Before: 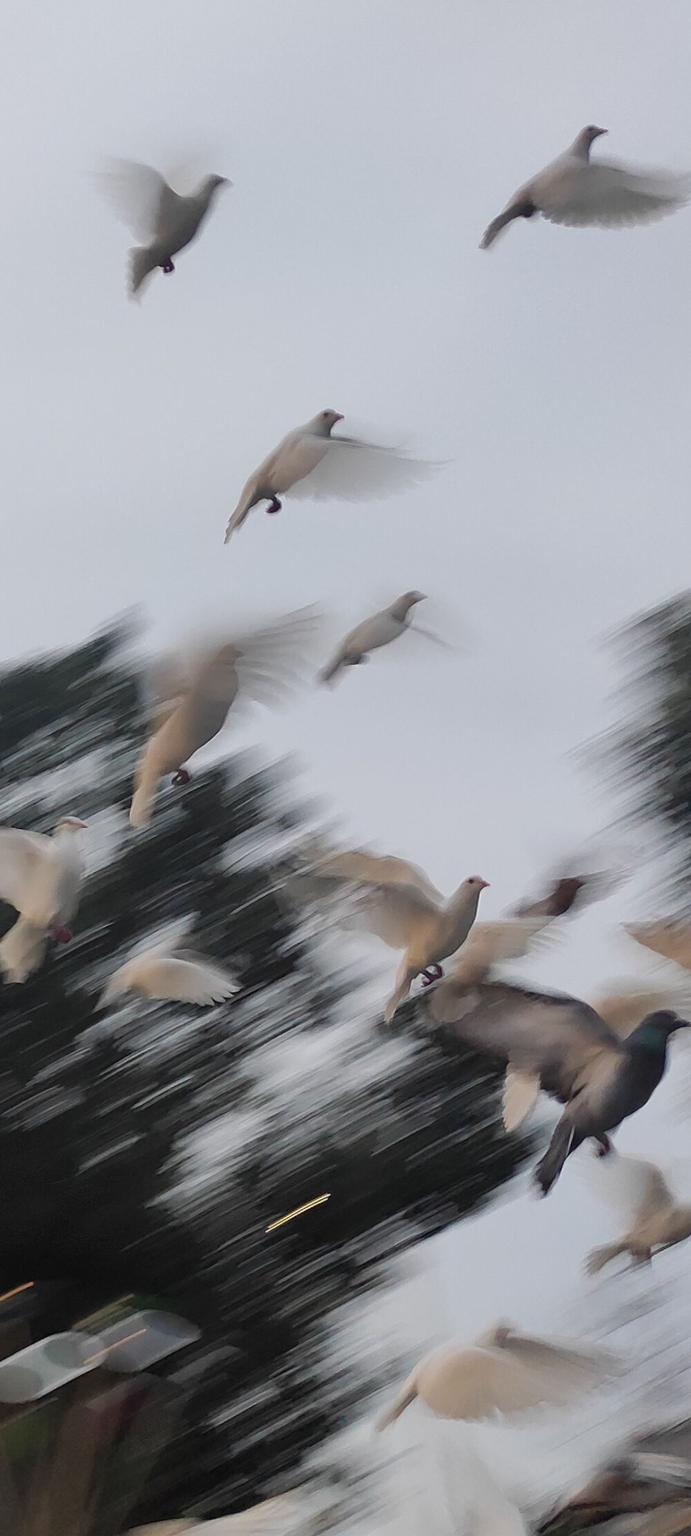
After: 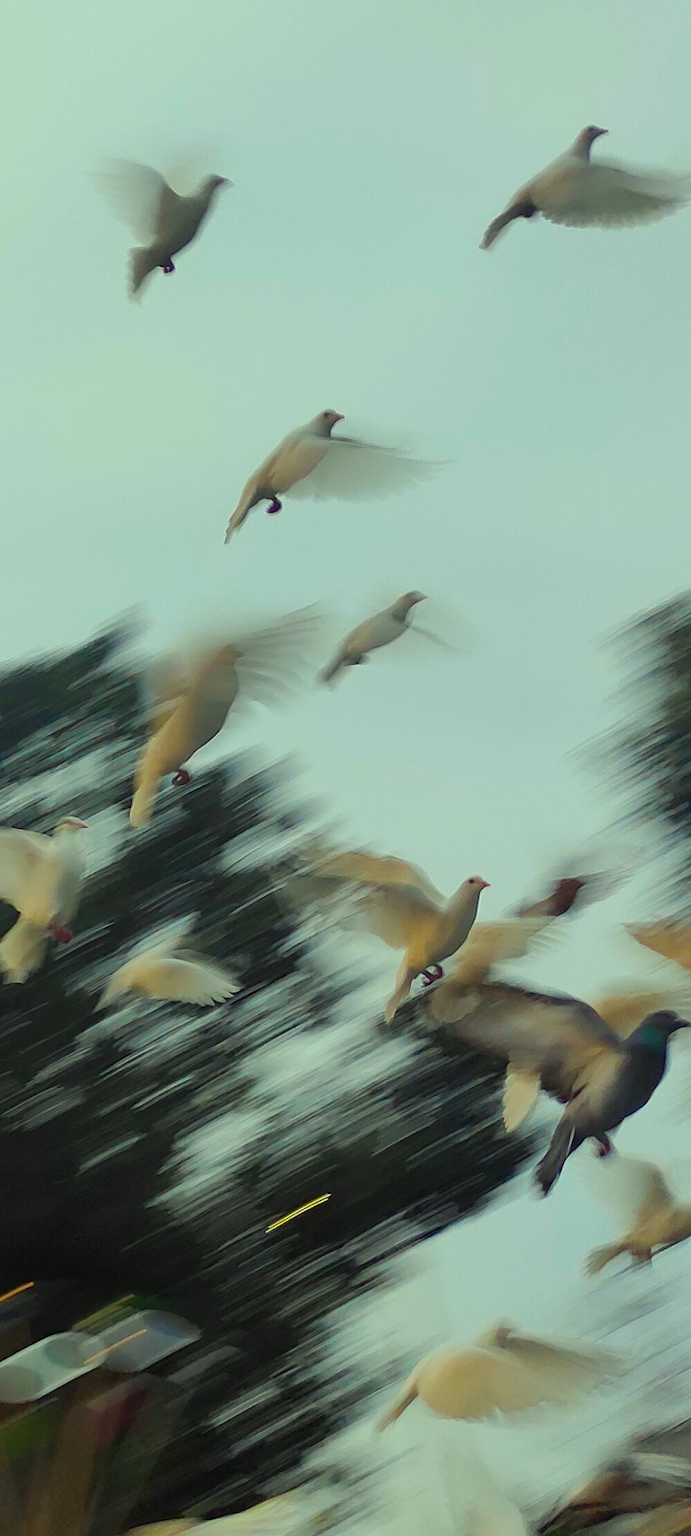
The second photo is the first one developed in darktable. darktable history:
color correction: highlights a* -11.03, highlights b* 9.86, saturation 1.71
